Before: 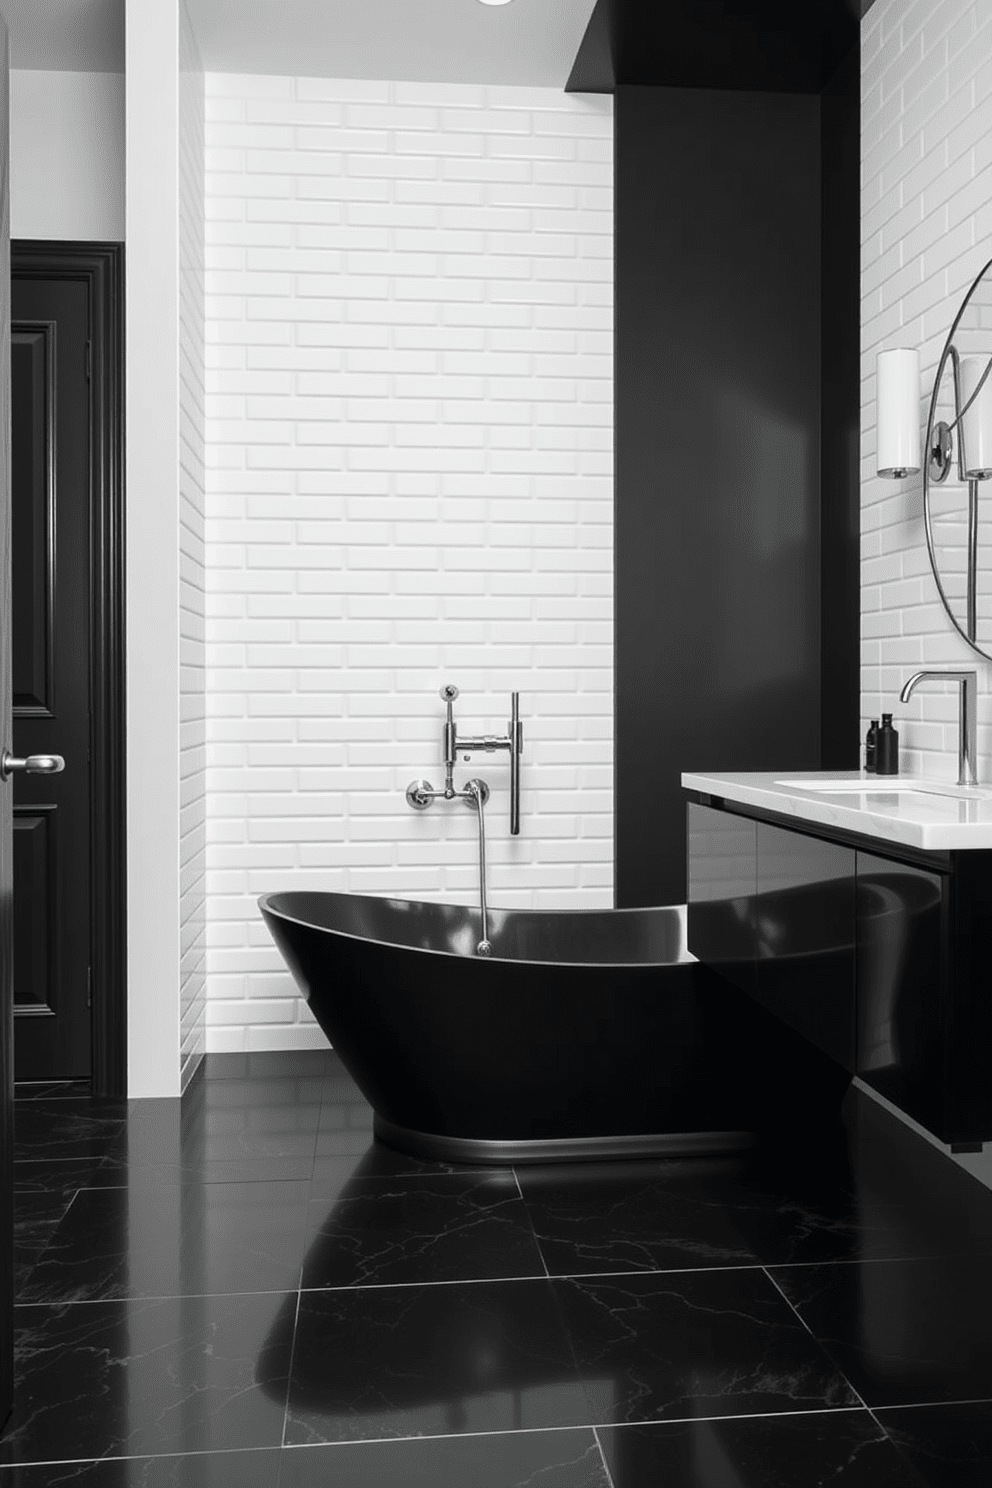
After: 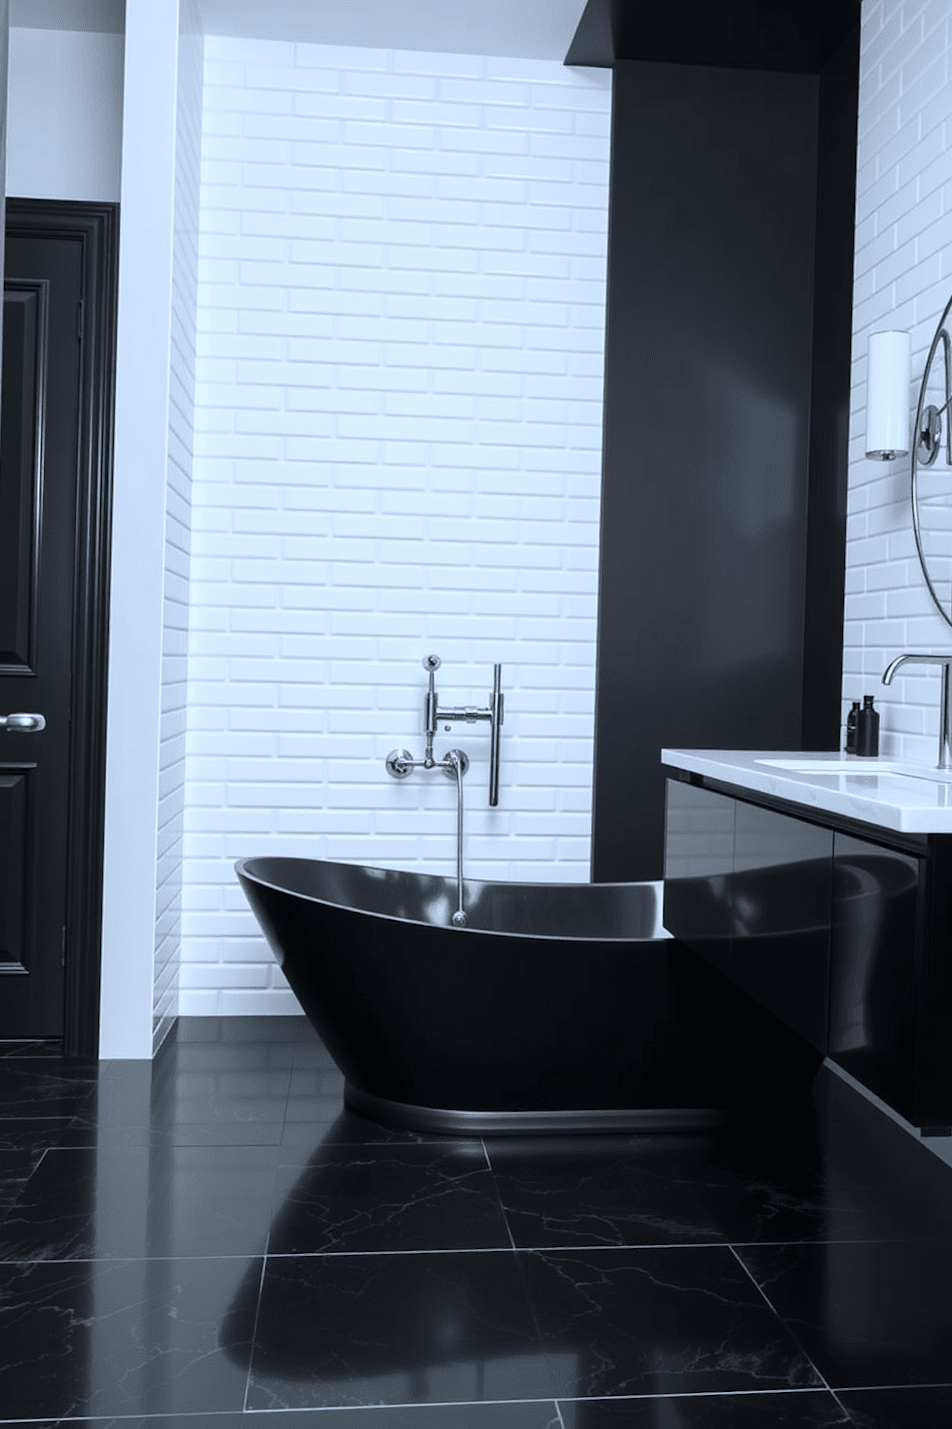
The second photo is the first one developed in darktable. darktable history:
color calibration: illuminant as shot in camera, x 0.378, y 0.381, temperature 4102.31 K
crop and rotate: angle -1.59°
